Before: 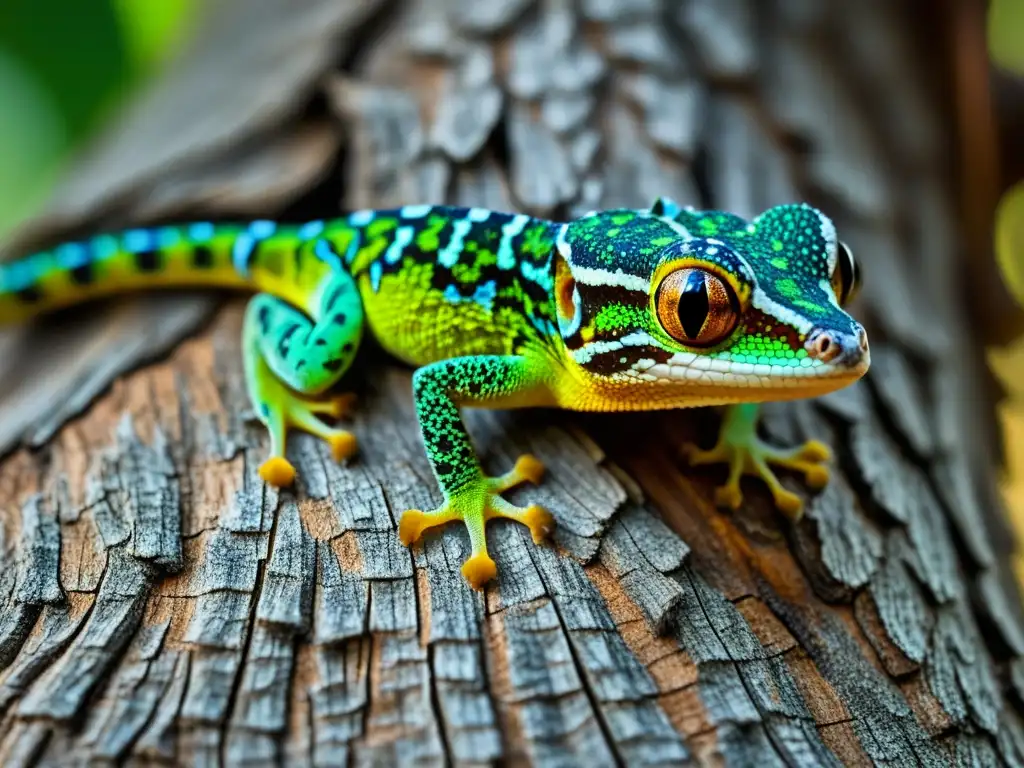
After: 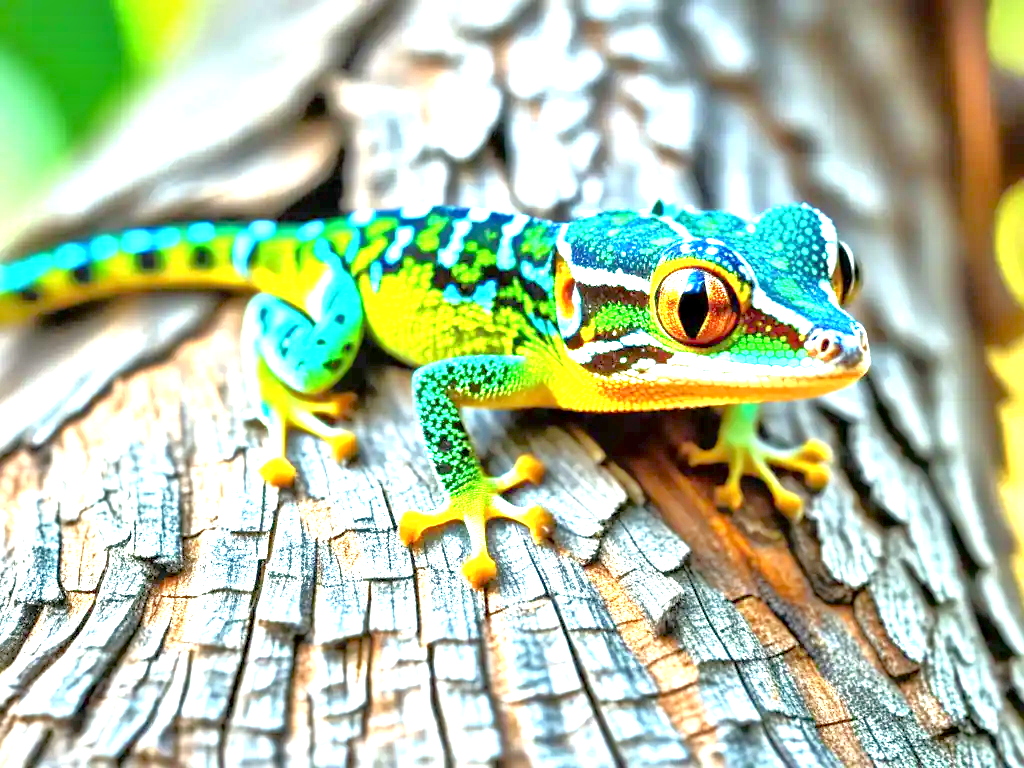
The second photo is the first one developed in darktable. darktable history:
tone equalizer: -7 EV 0.15 EV, -6 EV 0.6 EV, -5 EV 1.15 EV, -4 EV 1.33 EV, -3 EV 1.15 EV, -2 EV 0.6 EV, -1 EV 0.15 EV, mask exposure compensation -0.5 EV
exposure: exposure 2.207 EV, compensate highlight preservation false
local contrast: mode bilateral grid, contrast 20, coarseness 50, detail 120%, midtone range 0.2
